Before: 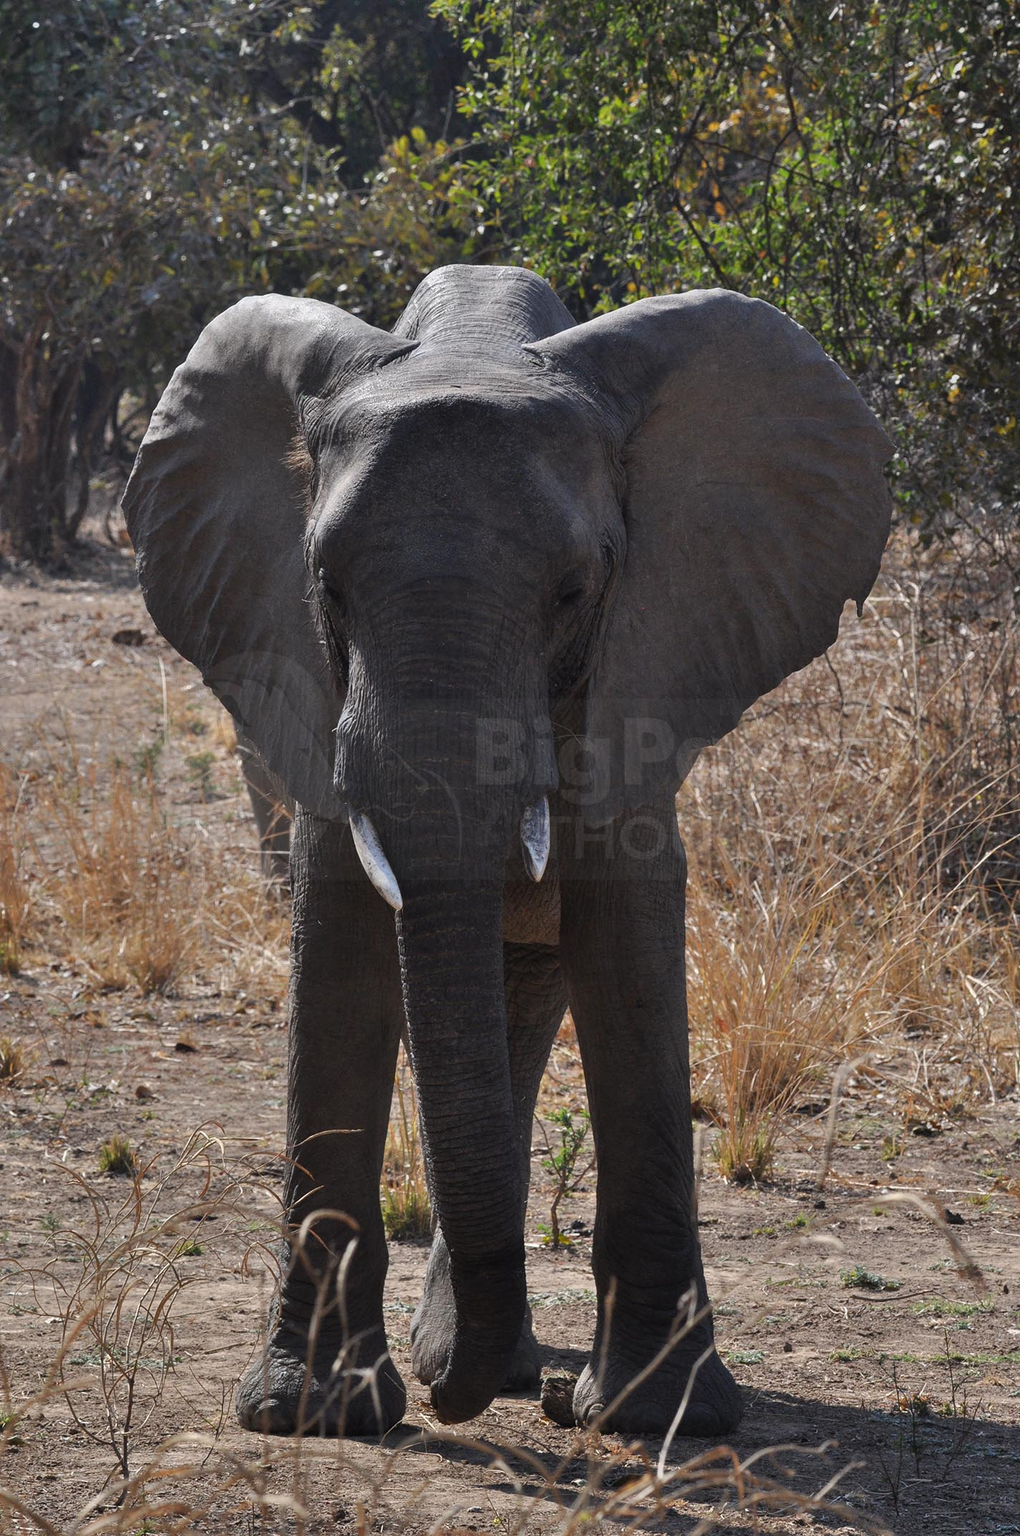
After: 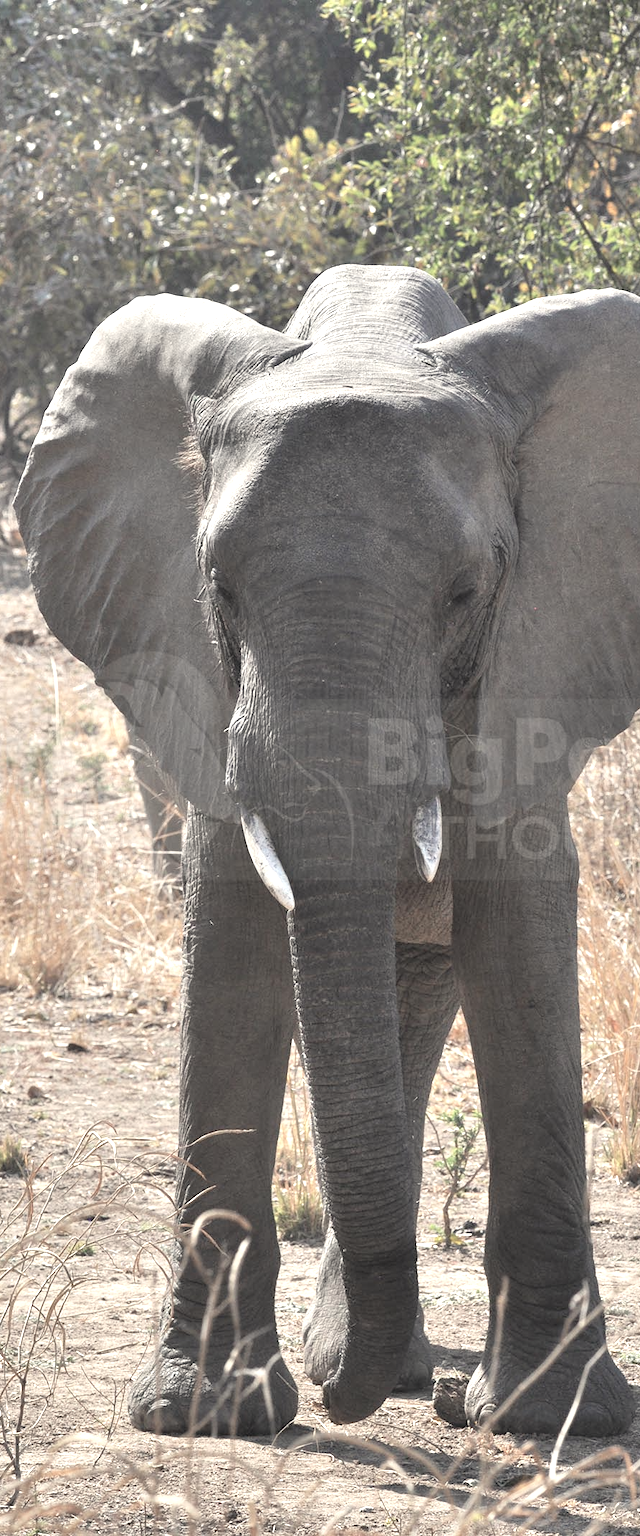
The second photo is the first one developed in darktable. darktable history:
exposure: black level correction 0, exposure 1.2 EV, compensate exposure bias true, compensate highlight preservation false
crop: left 10.644%, right 26.528%
white balance: red 1.029, blue 0.92
contrast brightness saturation: brightness 0.18, saturation -0.5
